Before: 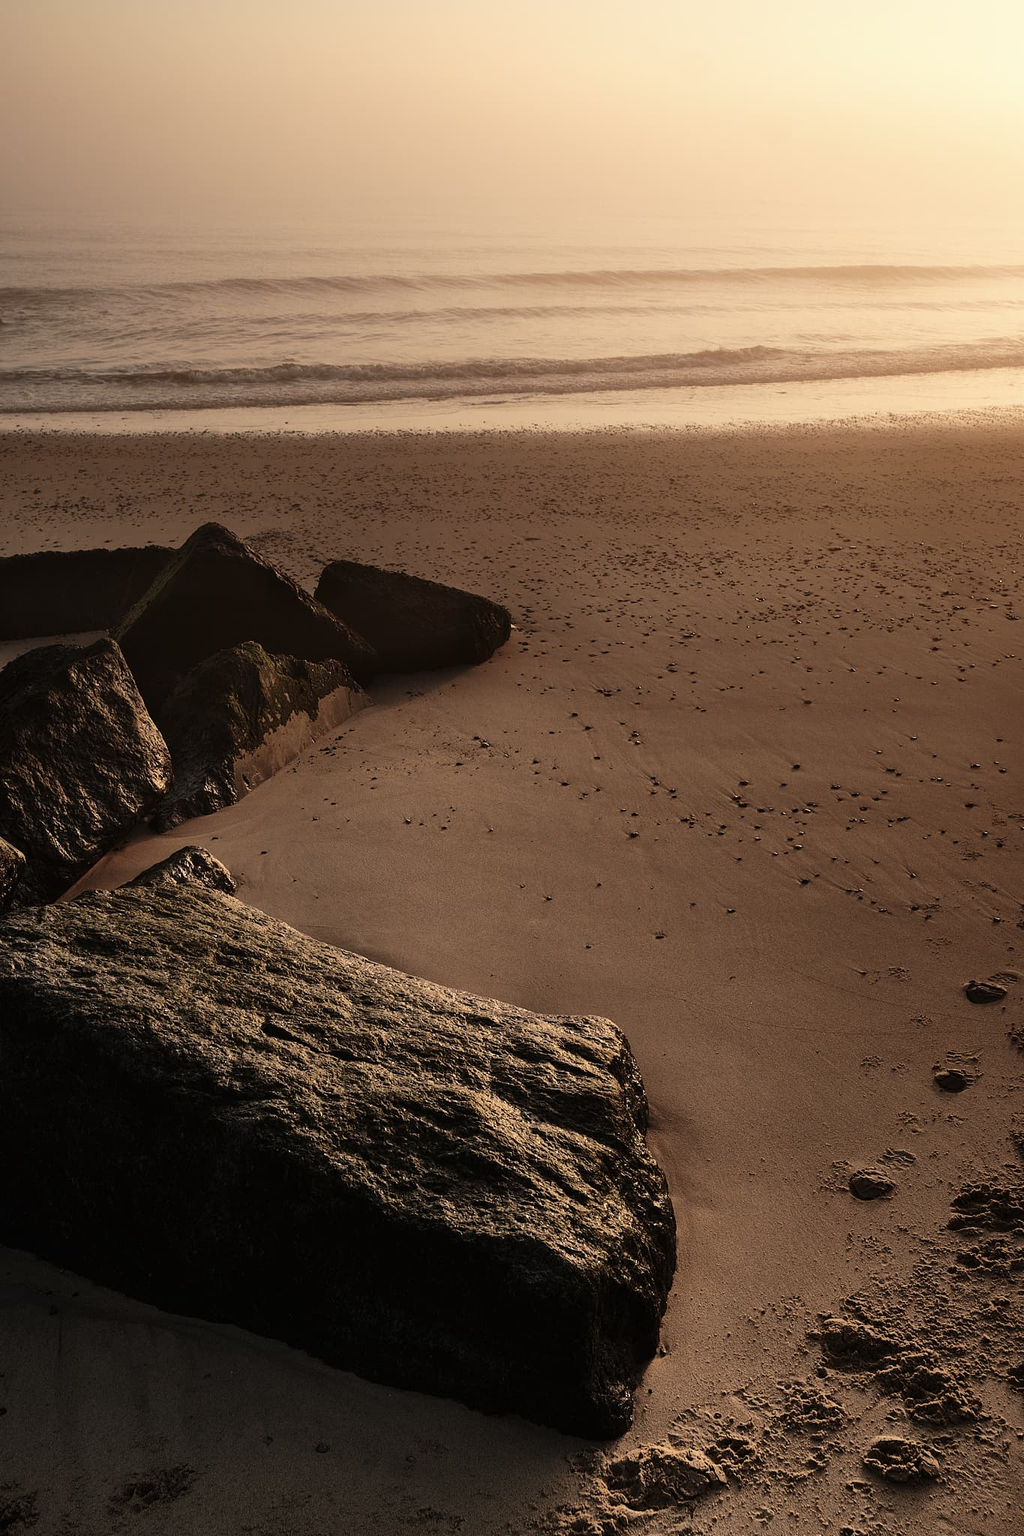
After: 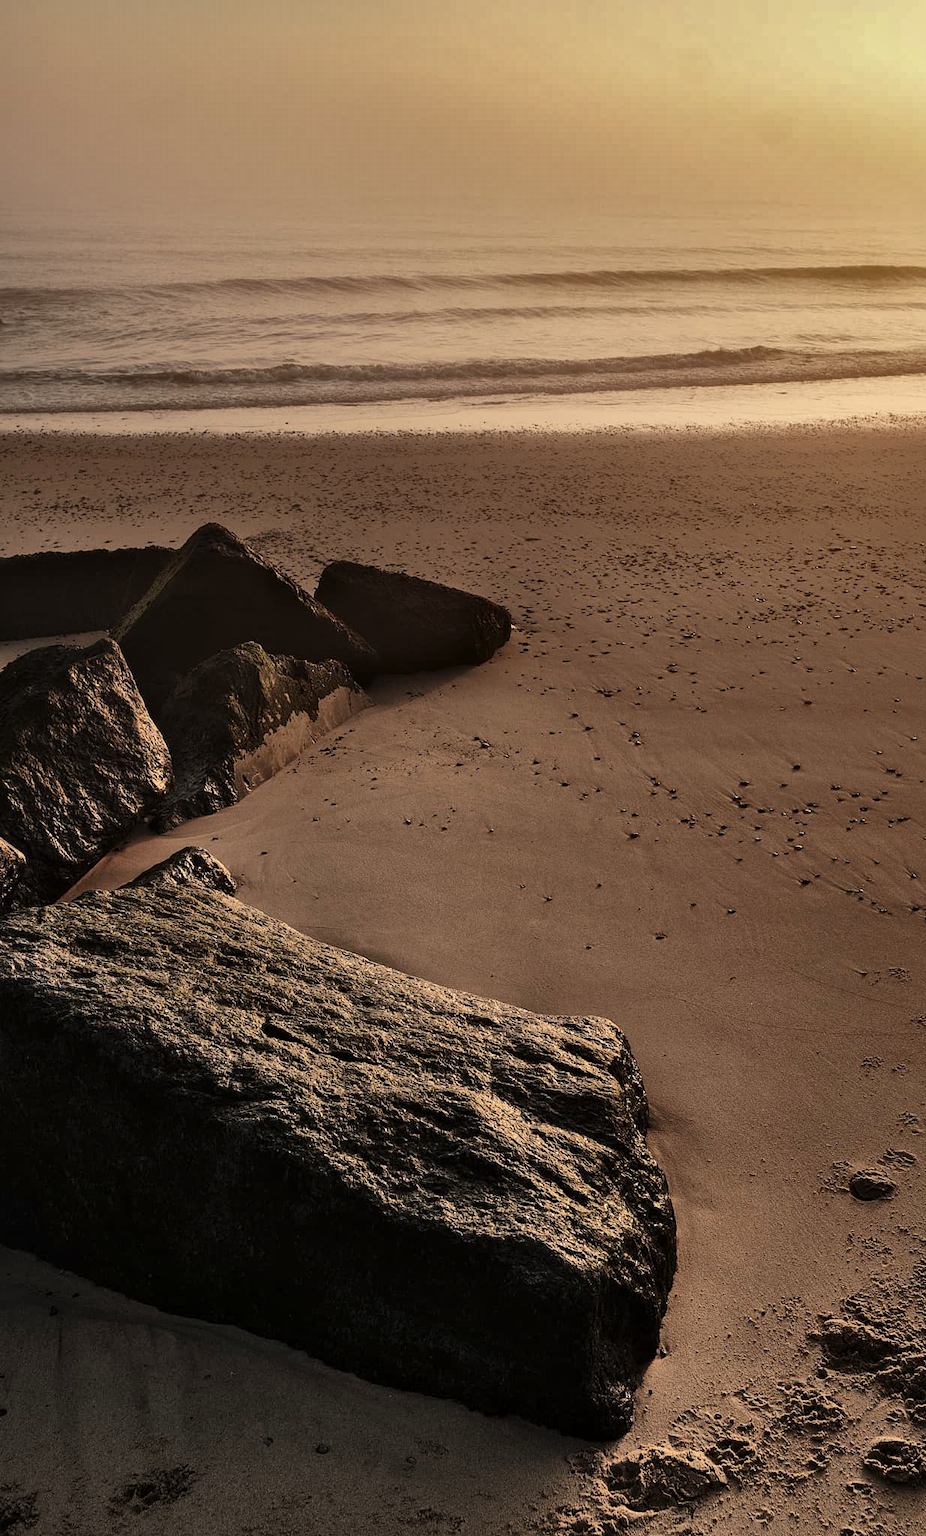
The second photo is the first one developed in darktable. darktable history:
crop: right 9.509%, bottom 0.031%
shadows and highlights: radius 108.52, shadows 40.68, highlights -72.88, low approximation 0.01, soften with gaussian
local contrast: mode bilateral grid, contrast 20, coarseness 50, detail 120%, midtone range 0.2
